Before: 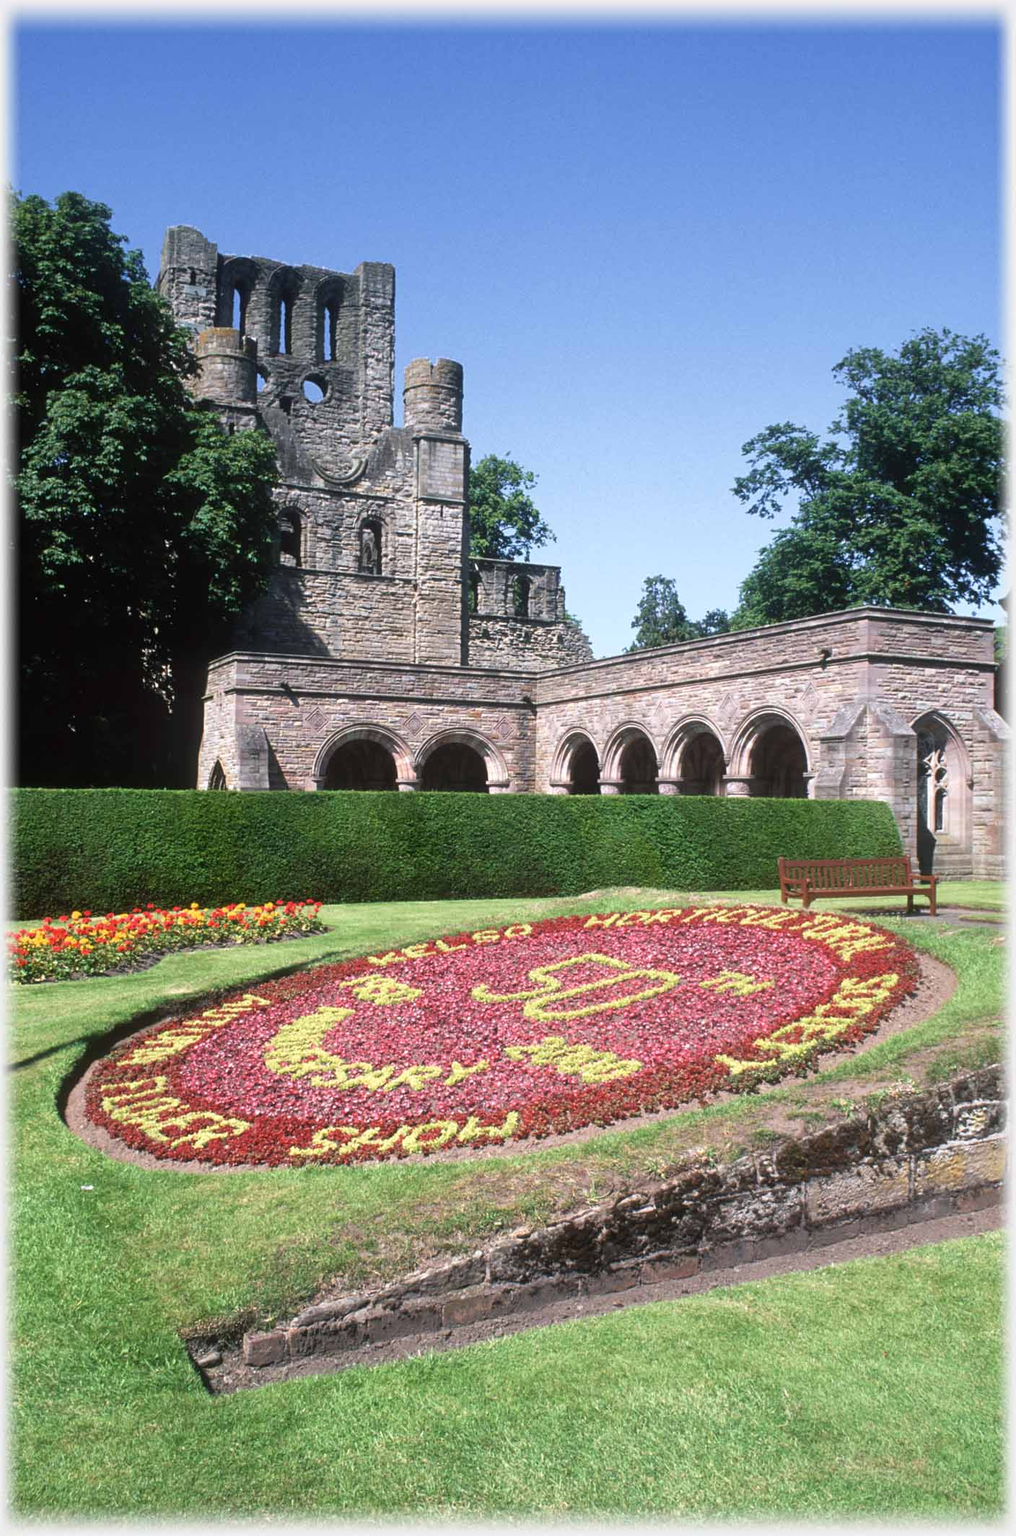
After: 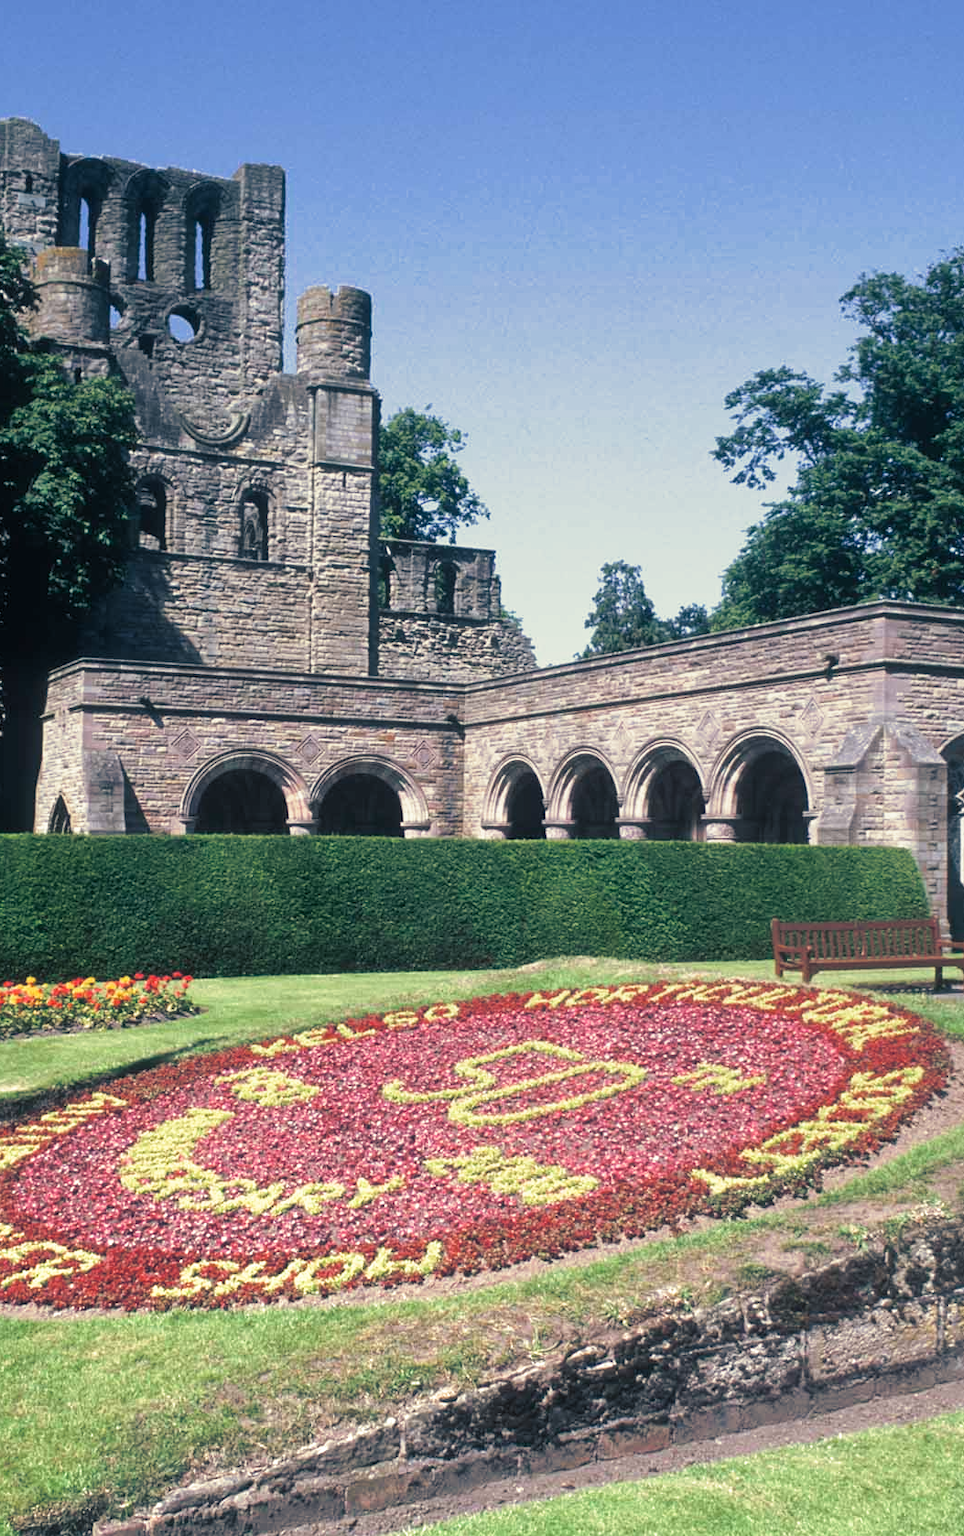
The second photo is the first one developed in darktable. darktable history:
graduated density: rotation 5.63°, offset 76.9
shadows and highlights: shadows 25, highlights -25
split-toning: shadows › hue 216°, shadows › saturation 1, highlights › hue 57.6°, balance -33.4
exposure: exposure 0.426 EV, compensate highlight preservation false
crop: left 16.768%, top 8.653%, right 8.362%, bottom 12.485%
